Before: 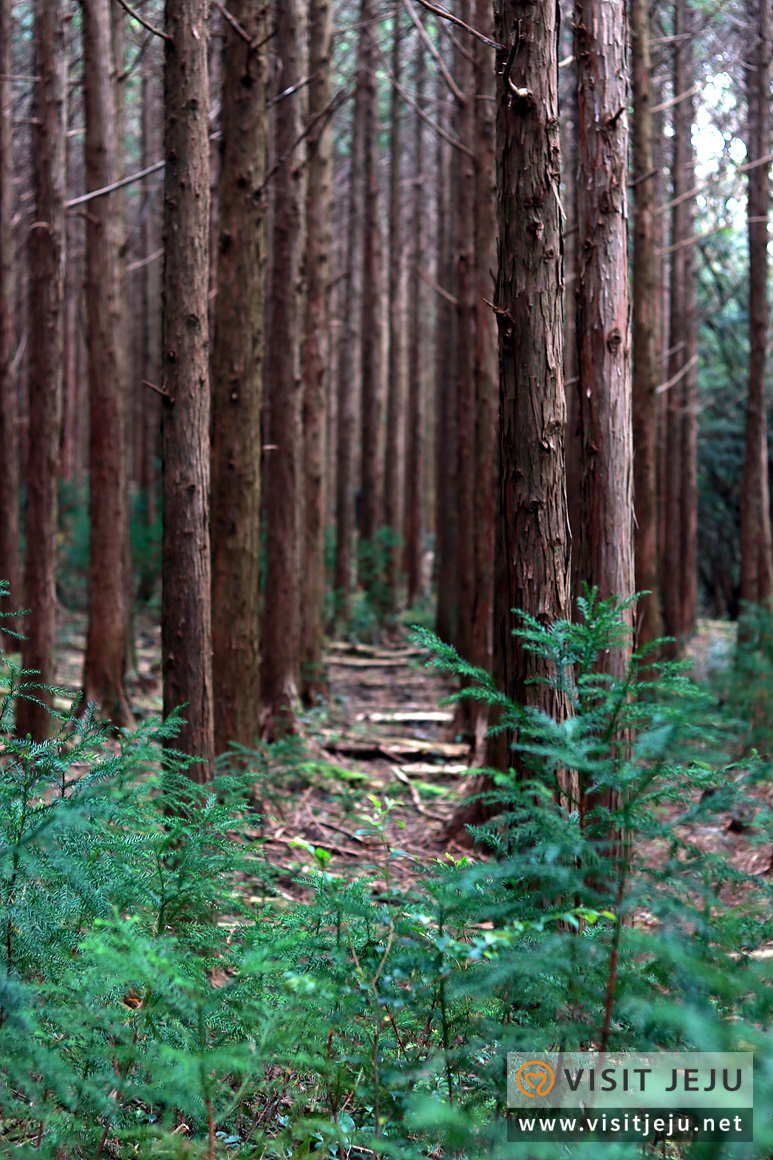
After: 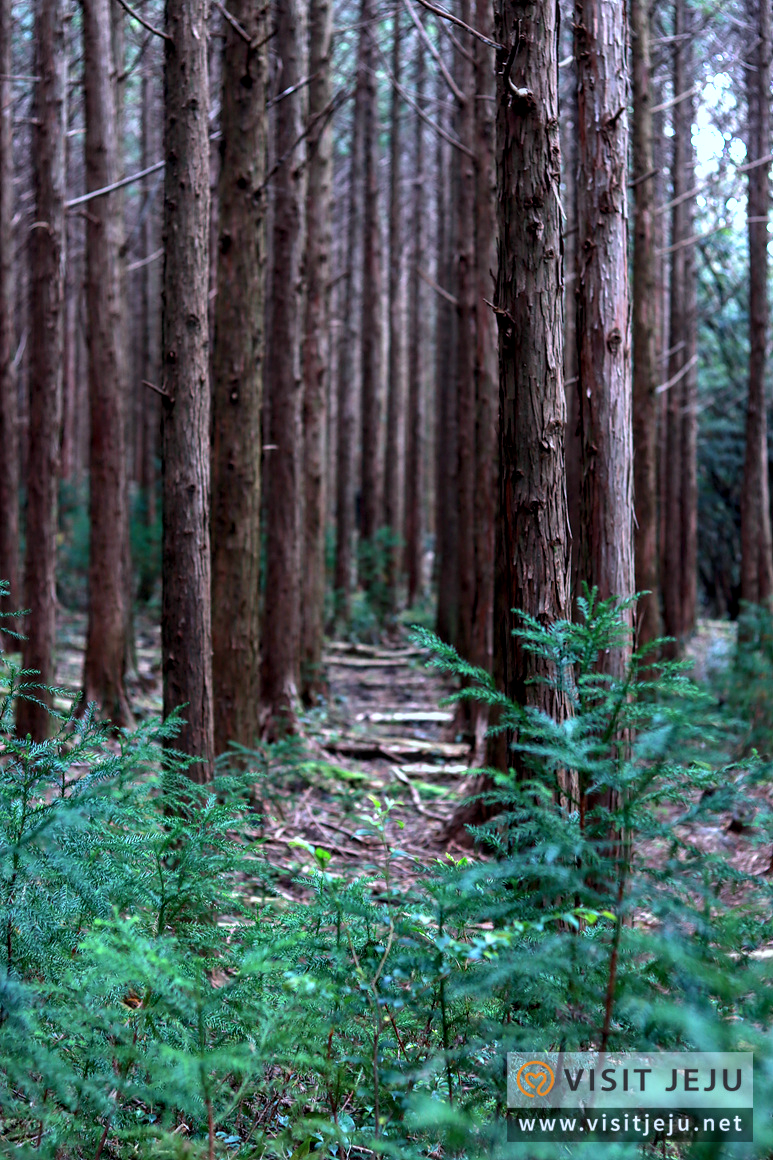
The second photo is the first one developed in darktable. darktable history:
white balance: red 0.926, green 1.003, blue 1.133
local contrast: on, module defaults
